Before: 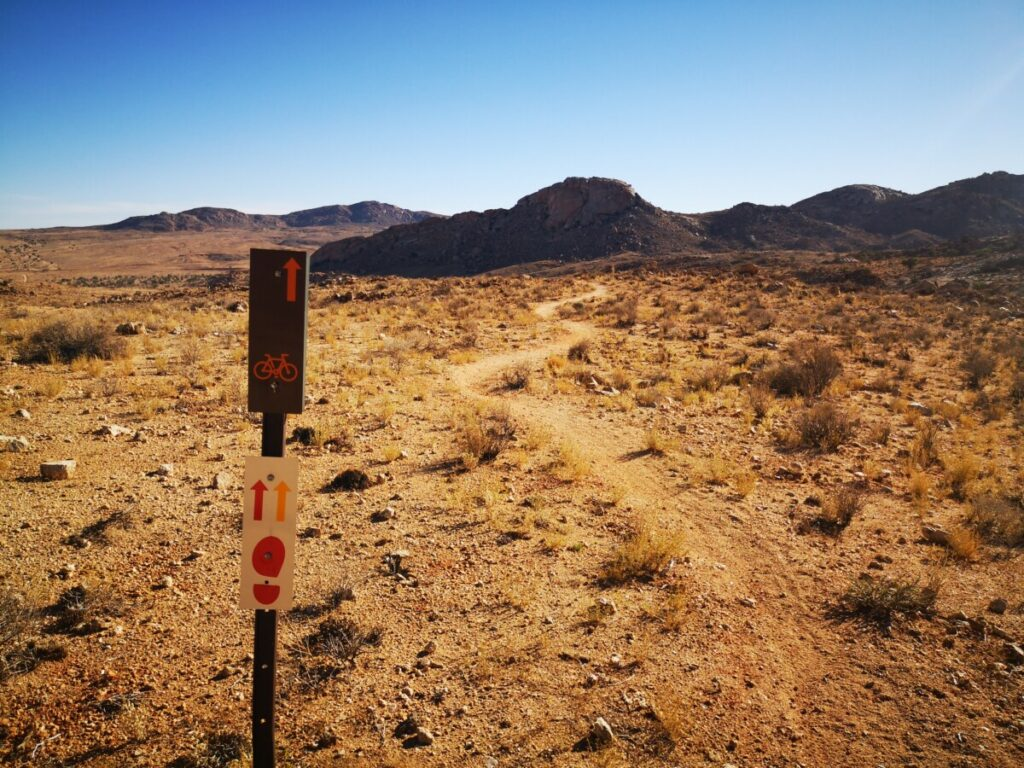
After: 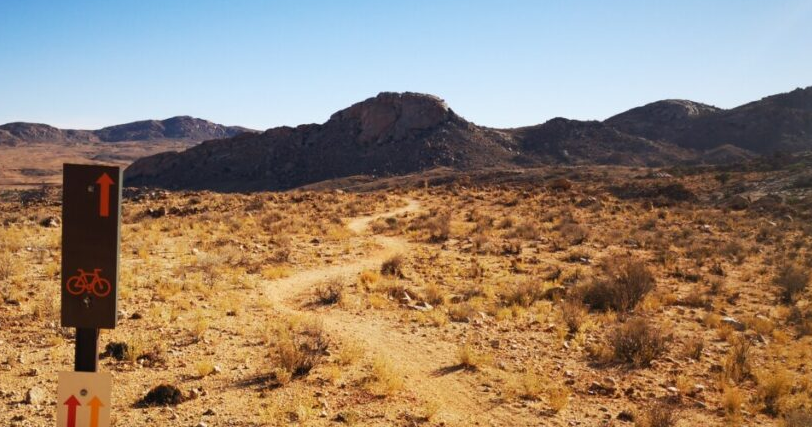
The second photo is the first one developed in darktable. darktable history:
crop: left 18.341%, top 11.117%, right 2.328%, bottom 33.261%
